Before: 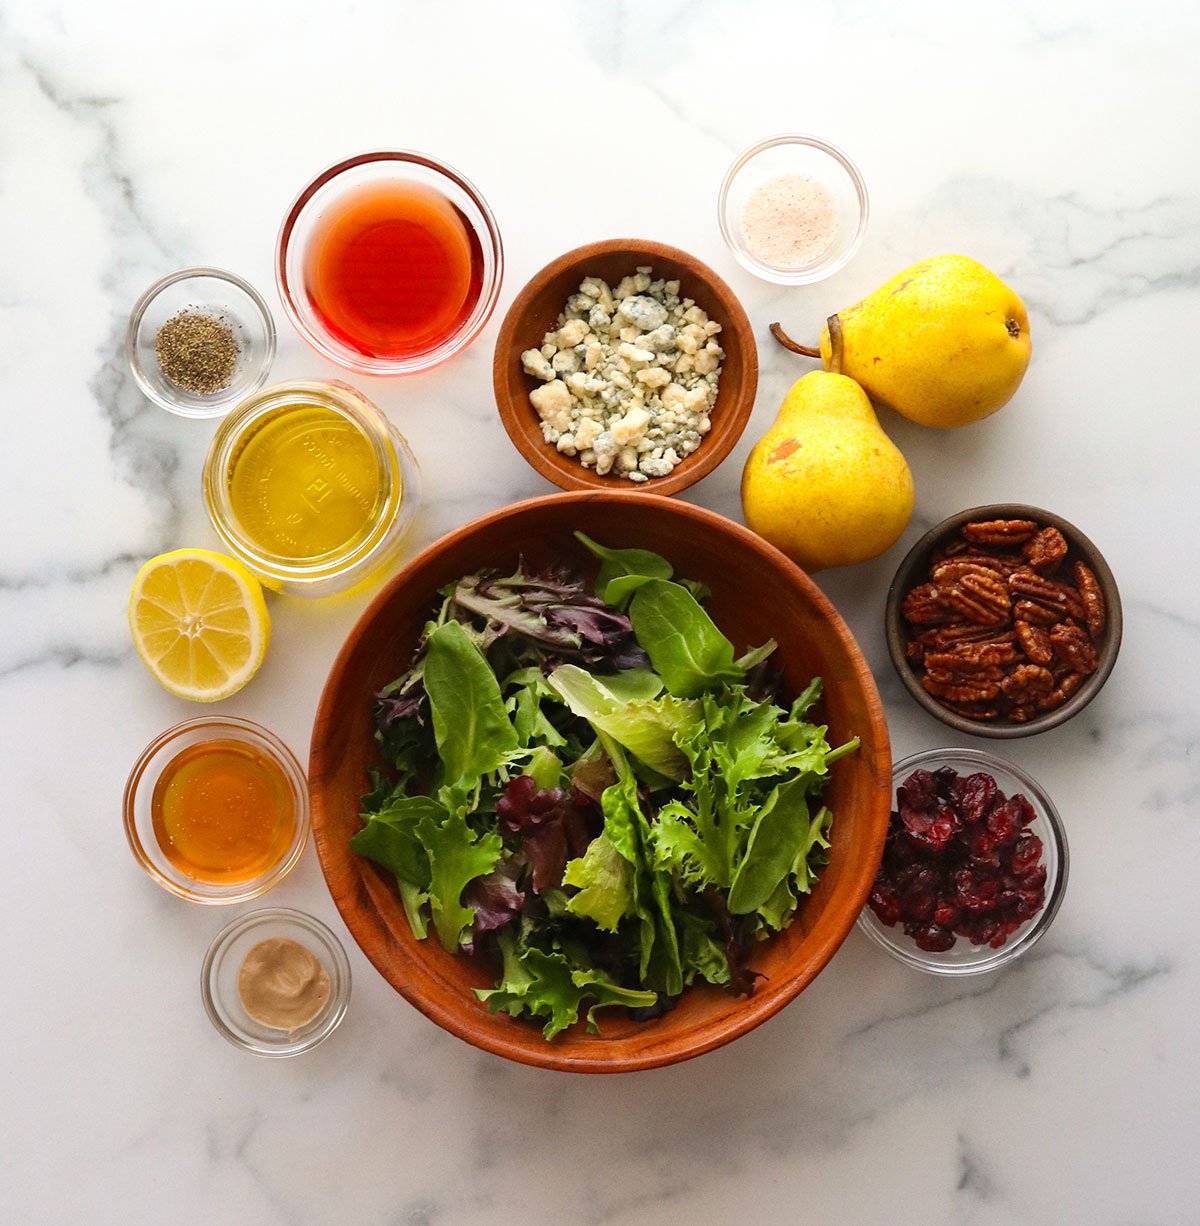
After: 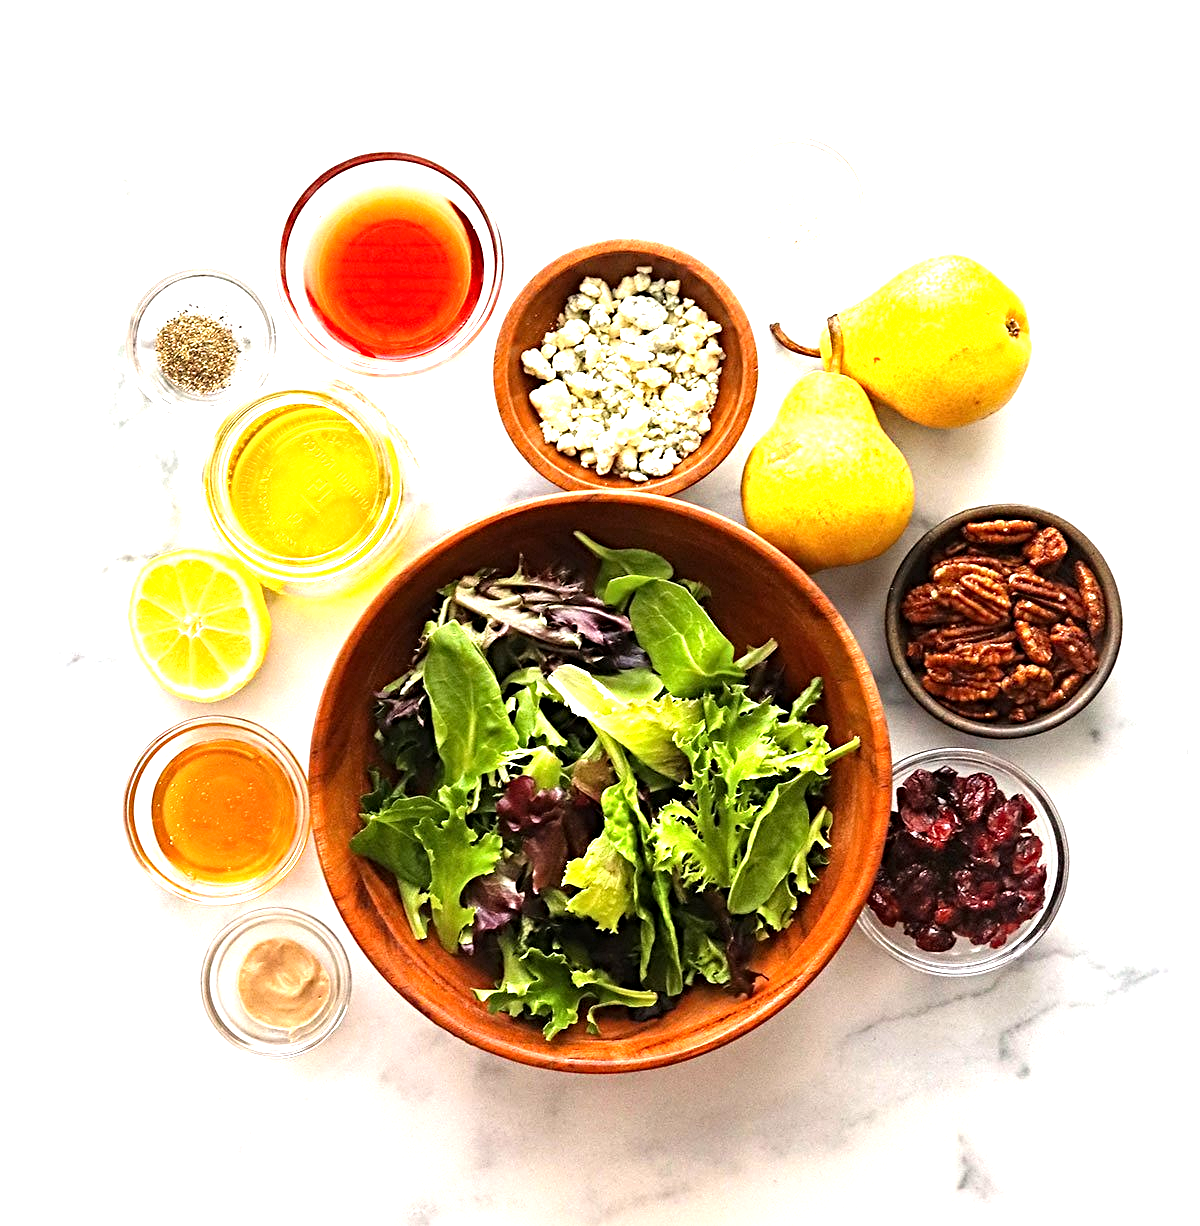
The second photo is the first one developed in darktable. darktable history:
tone equalizer: -8 EV -0.78 EV, -7 EV -0.687 EV, -6 EV -0.575 EV, -5 EV -0.368 EV, -3 EV 0.385 EV, -2 EV 0.6 EV, -1 EV 0.698 EV, +0 EV 0.748 EV
sharpen: radius 4.868
exposure: black level correction 0, exposure 0.699 EV, compensate highlight preservation false
